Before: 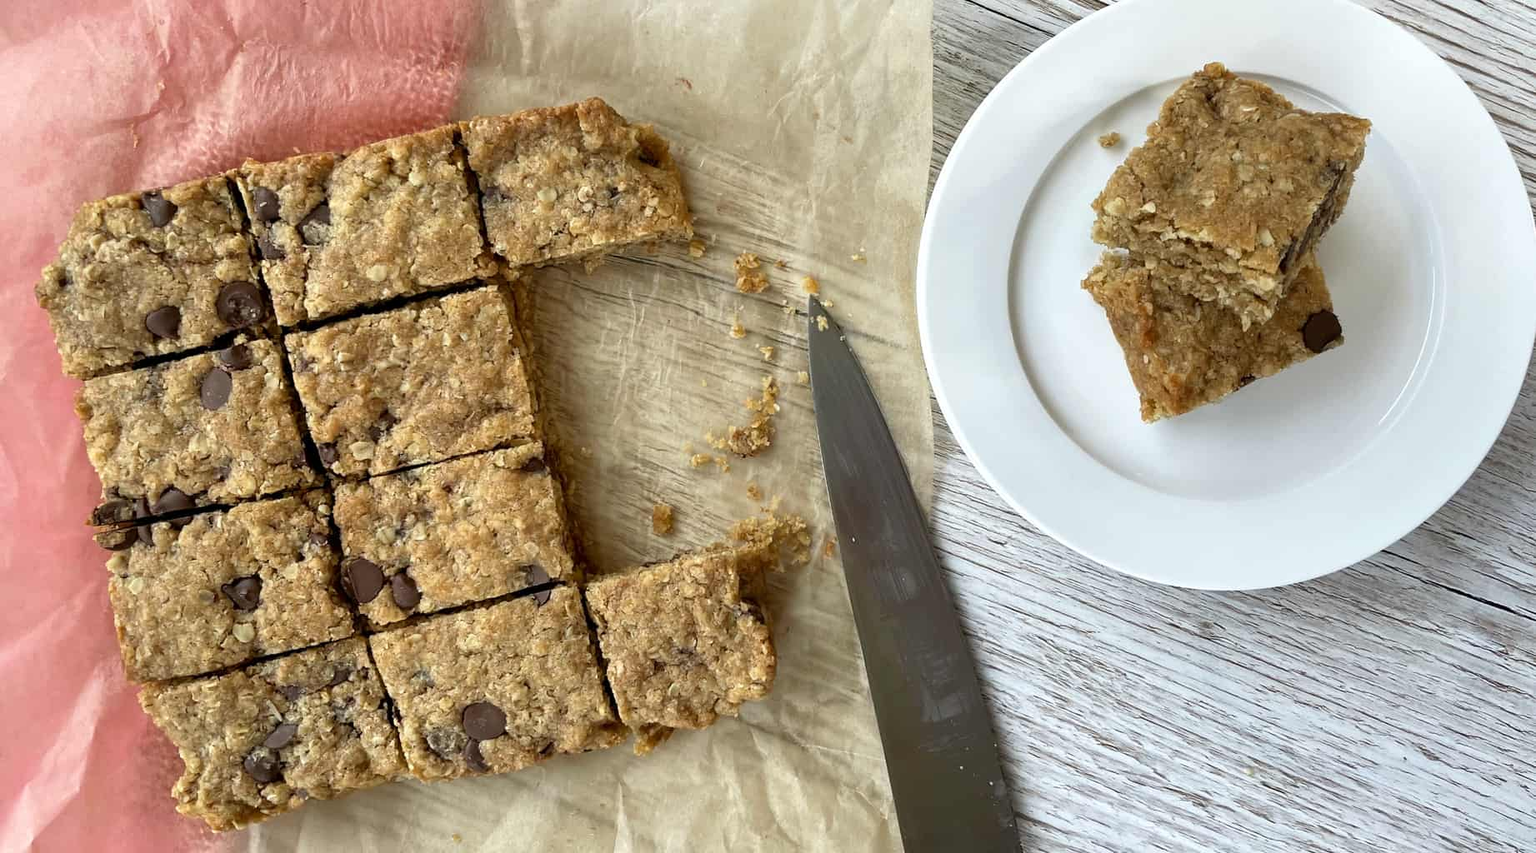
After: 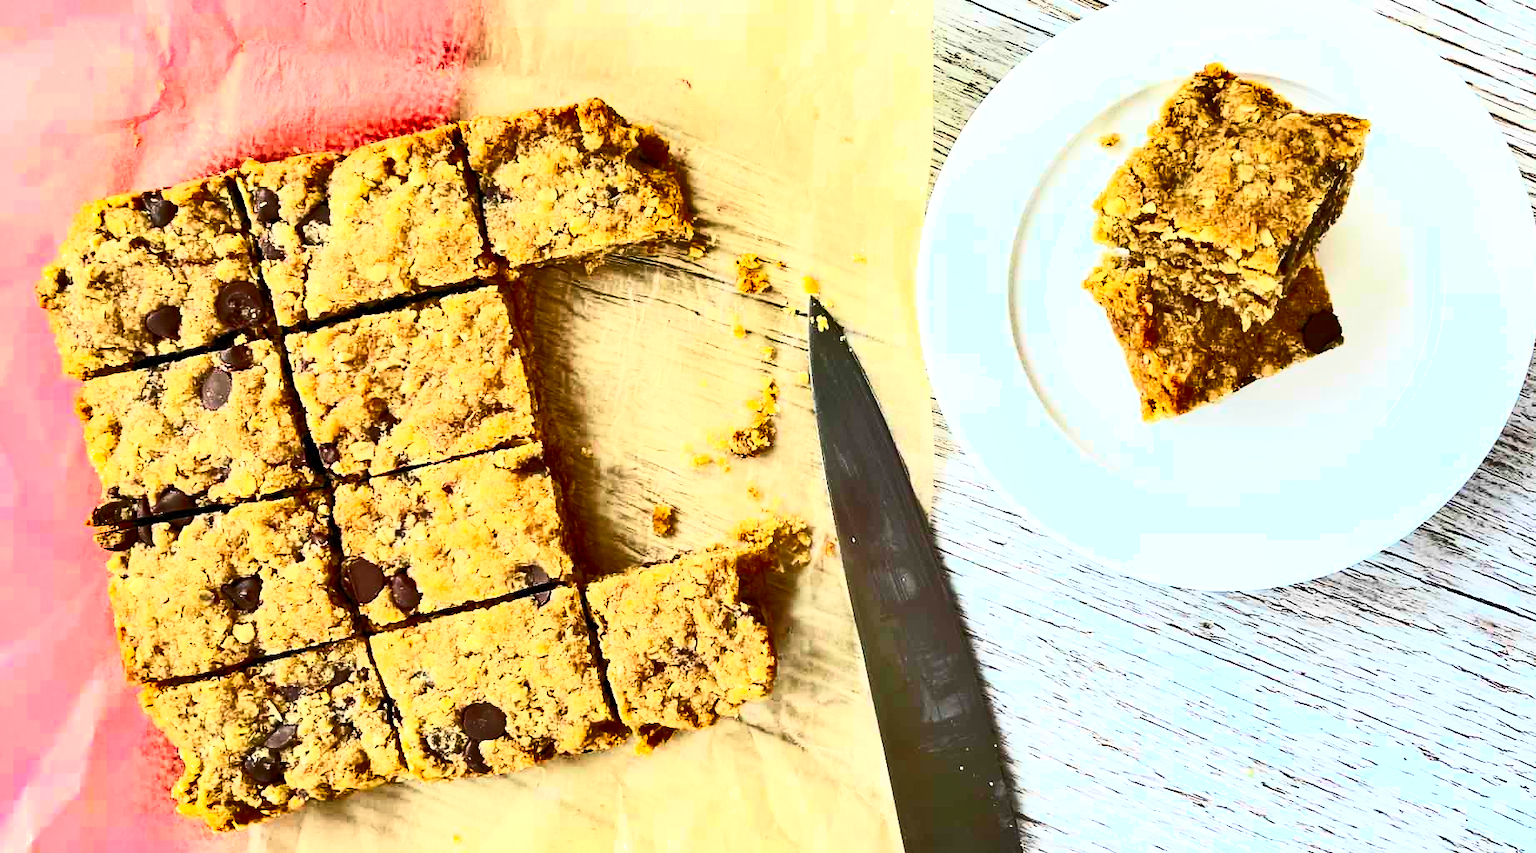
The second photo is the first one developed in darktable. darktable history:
exposure: black level correction 0.001, exposure 0.3 EV, compensate highlight preservation false
shadows and highlights: soften with gaussian
contrast brightness saturation: contrast 0.83, brightness 0.59, saturation 0.59
